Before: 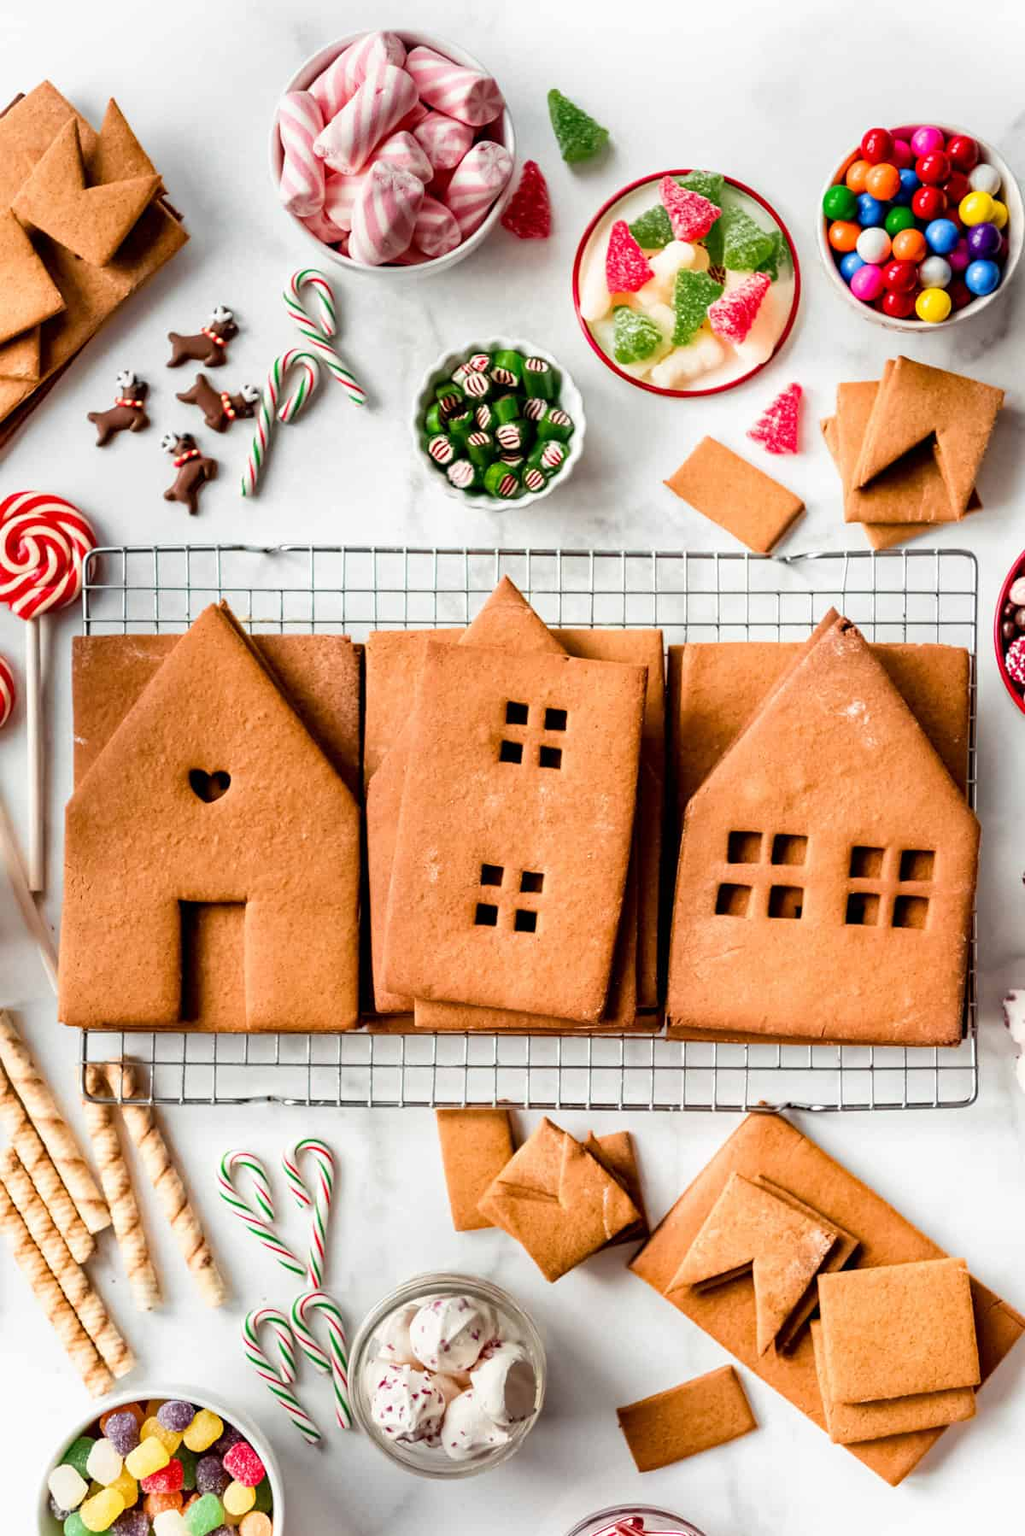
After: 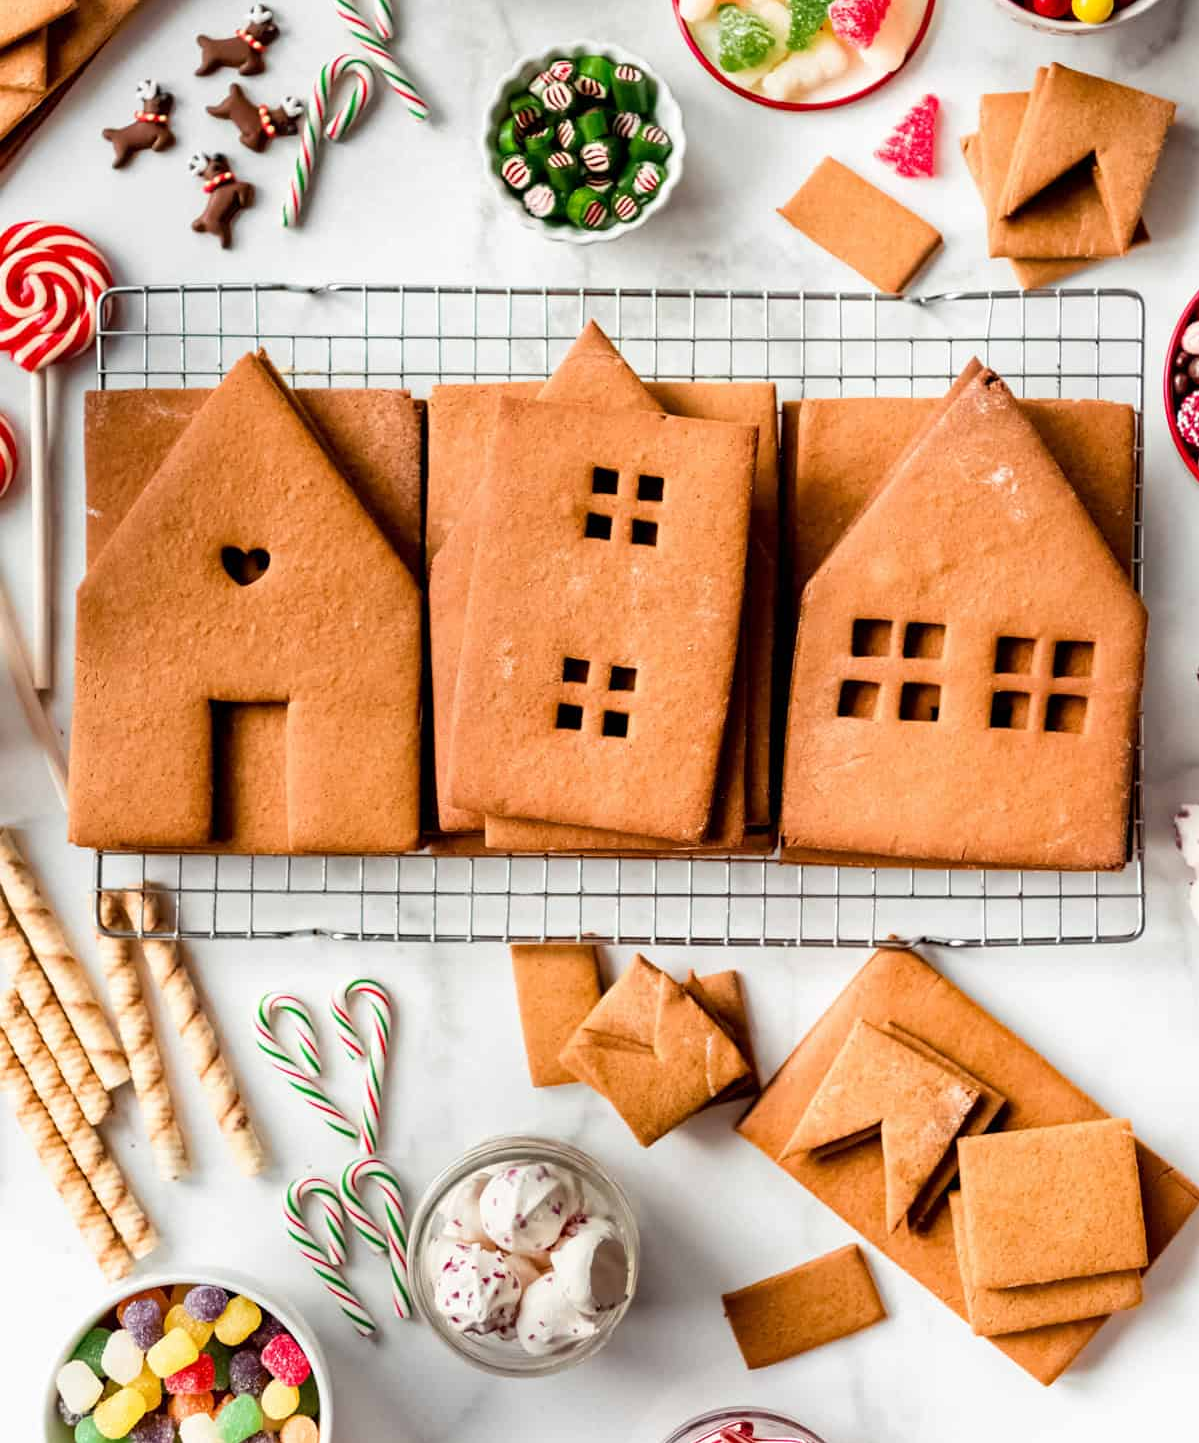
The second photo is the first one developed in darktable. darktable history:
crop and rotate: top 19.695%
